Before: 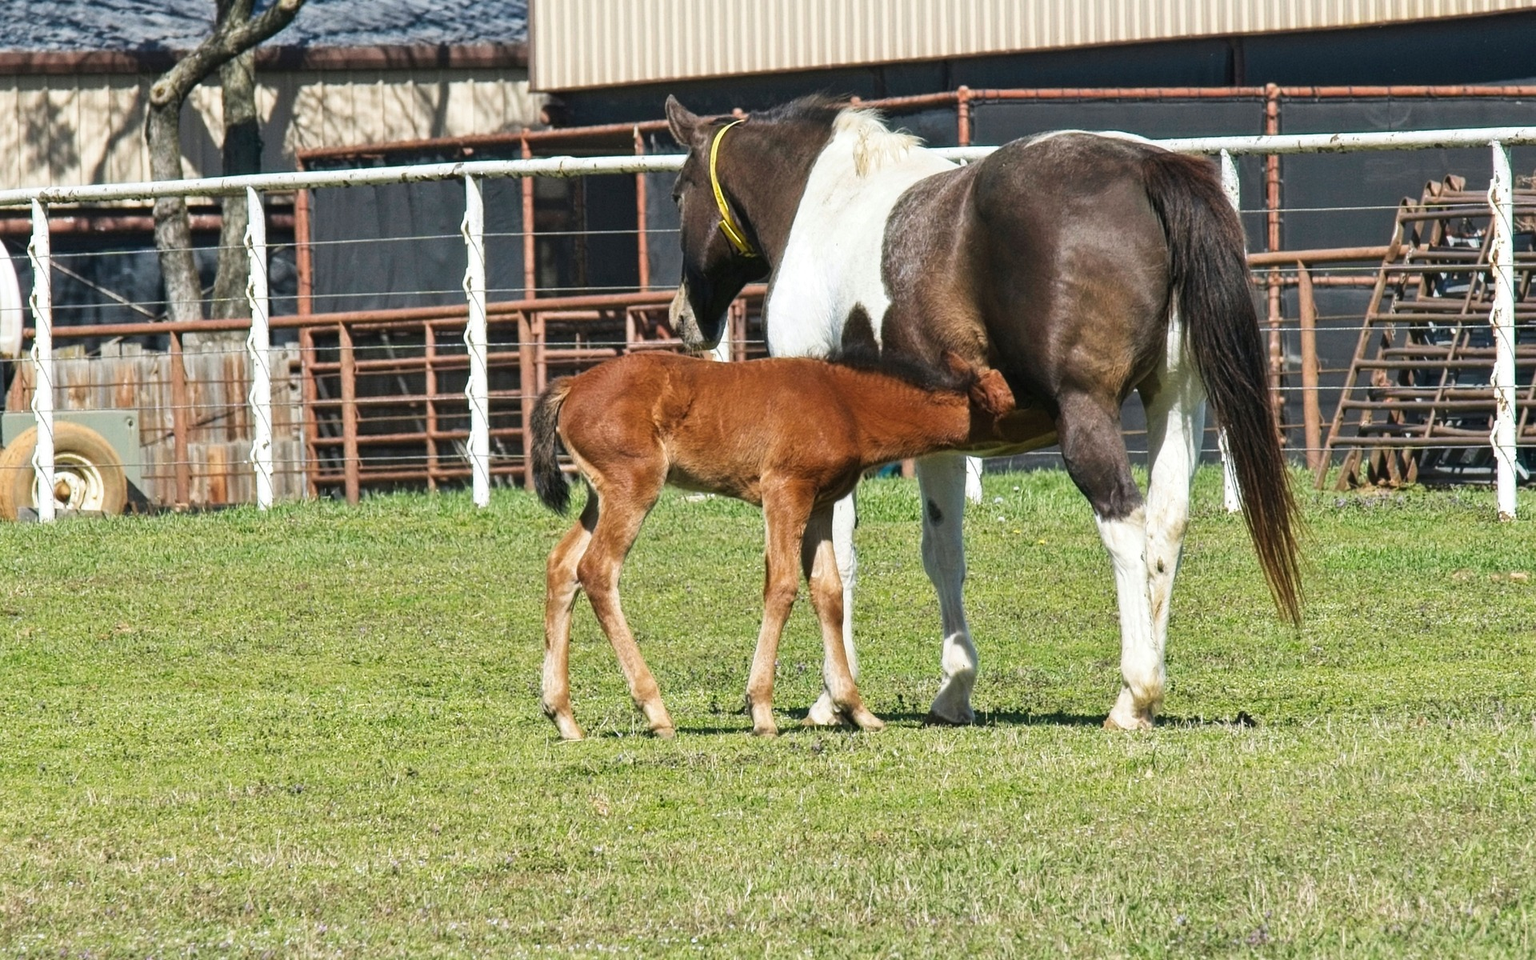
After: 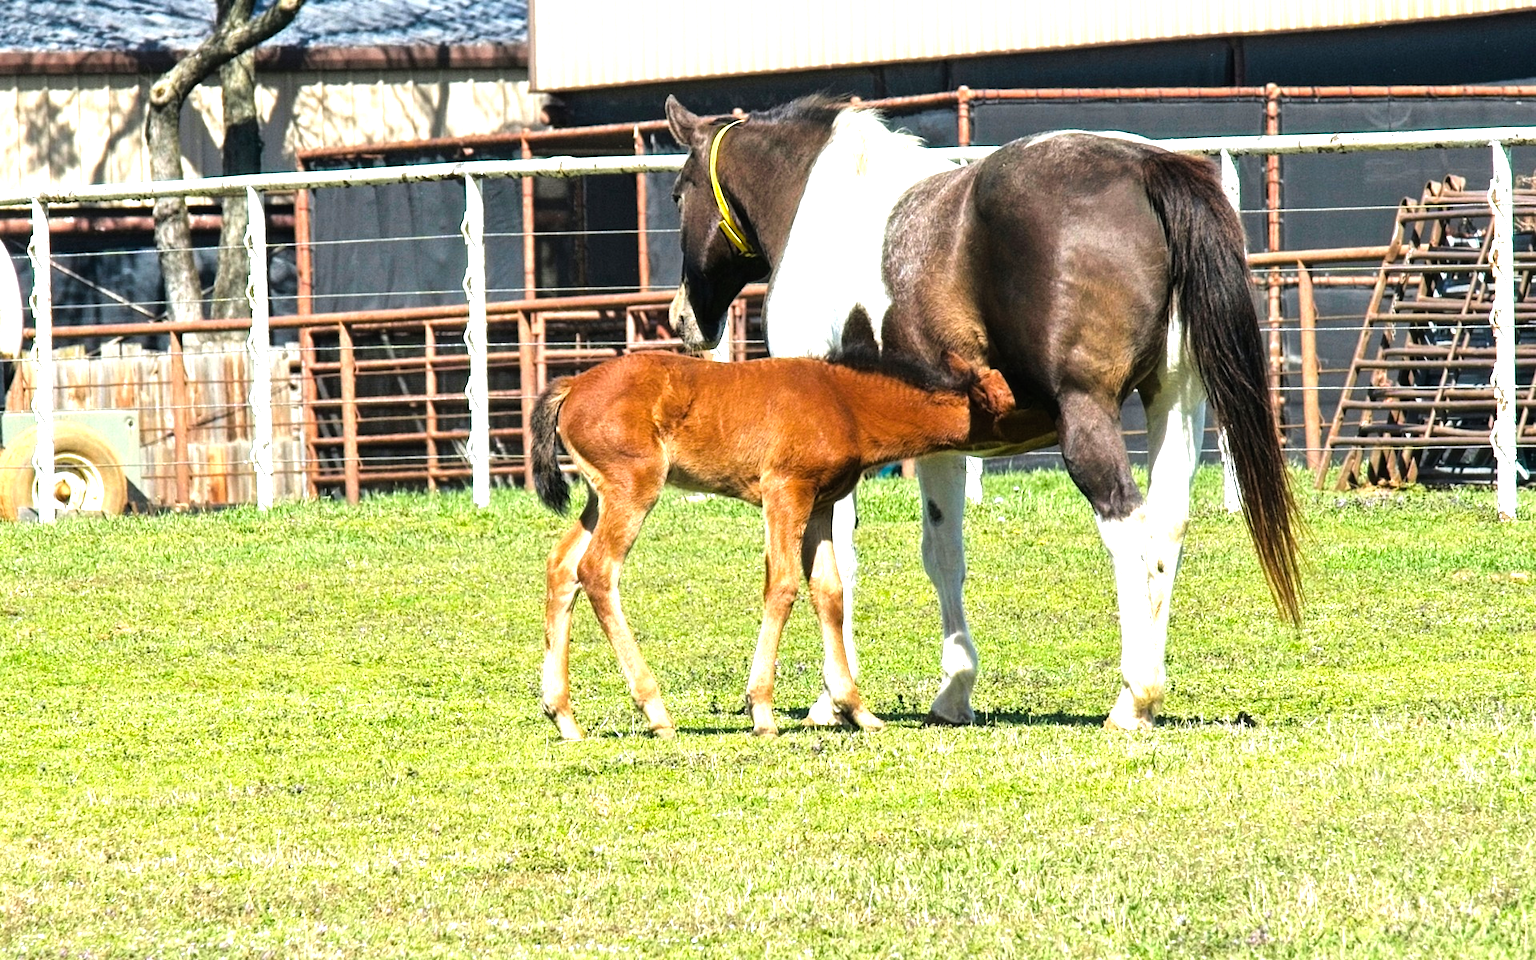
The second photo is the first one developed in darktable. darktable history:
color balance rgb: perceptual saturation grading › global saturation 10.307%, global vibrance 20%
tone equalizer: -8 EV -1.07 EV, -7 EV -1.02 EV, -6 EV -0.873 EV, -5 EV -0.569 EV, -3 EV 0.561 EV, -2 EV 0.895 EV, -1 EV 0.995 EV, +0 EV 1.06 EV
